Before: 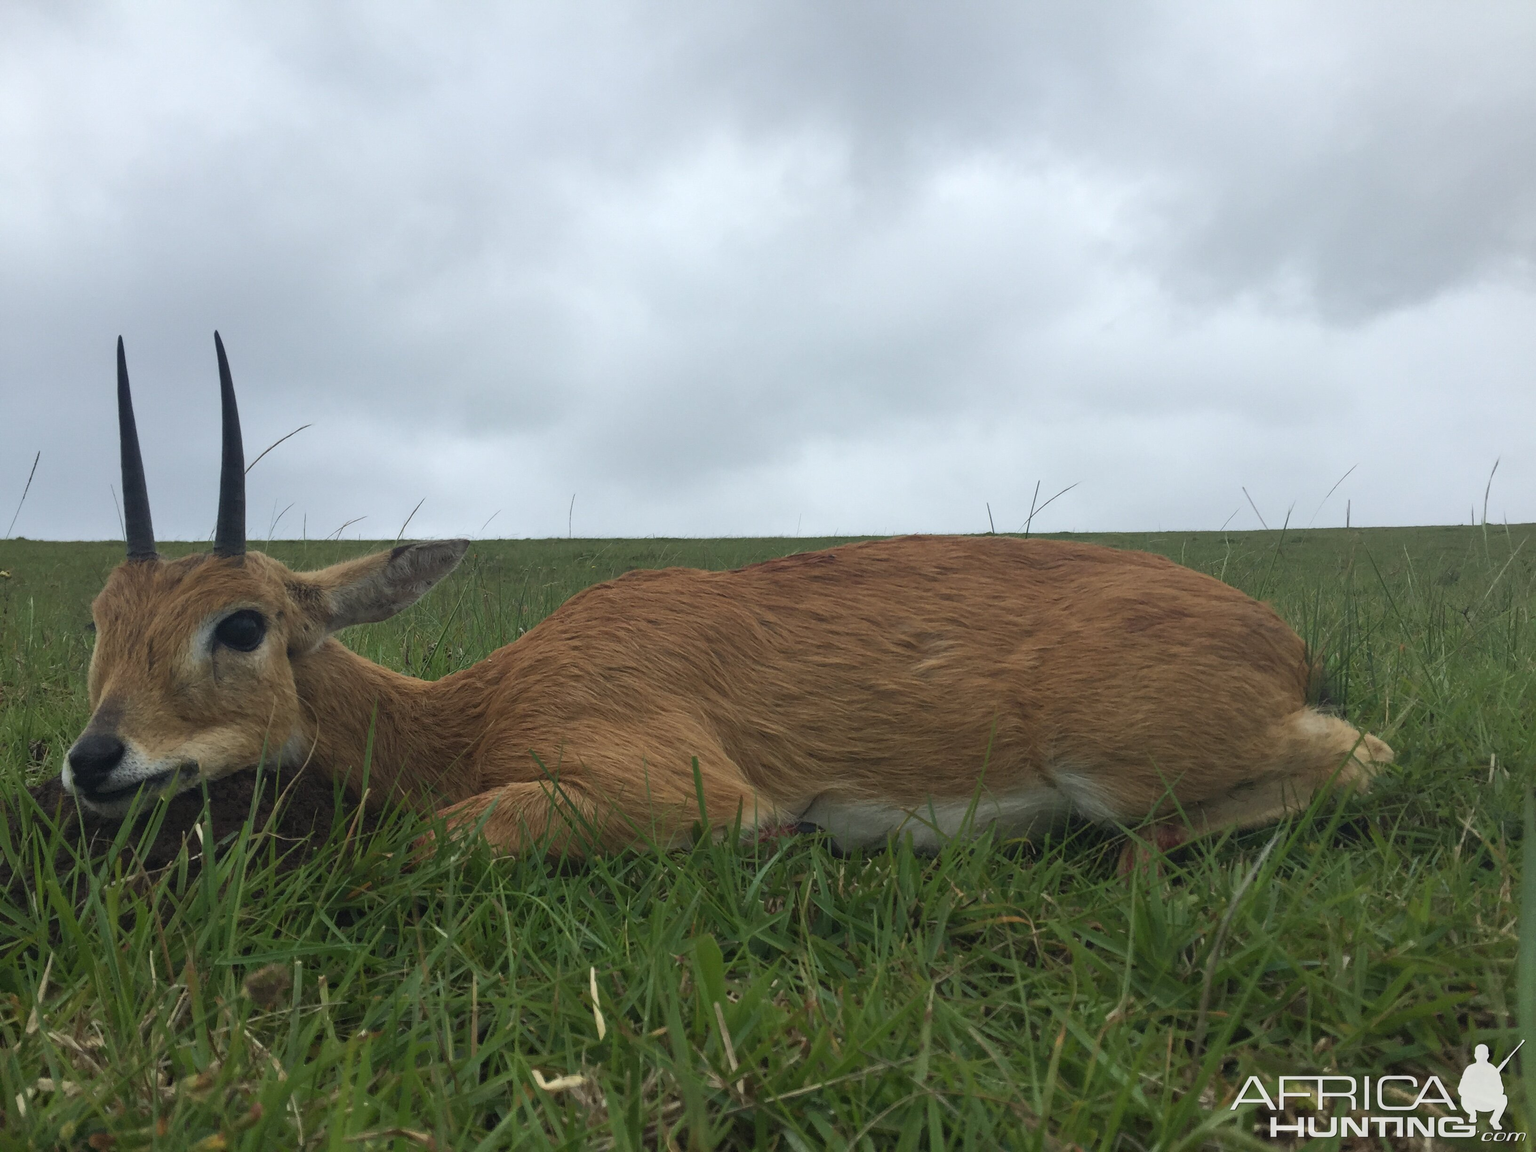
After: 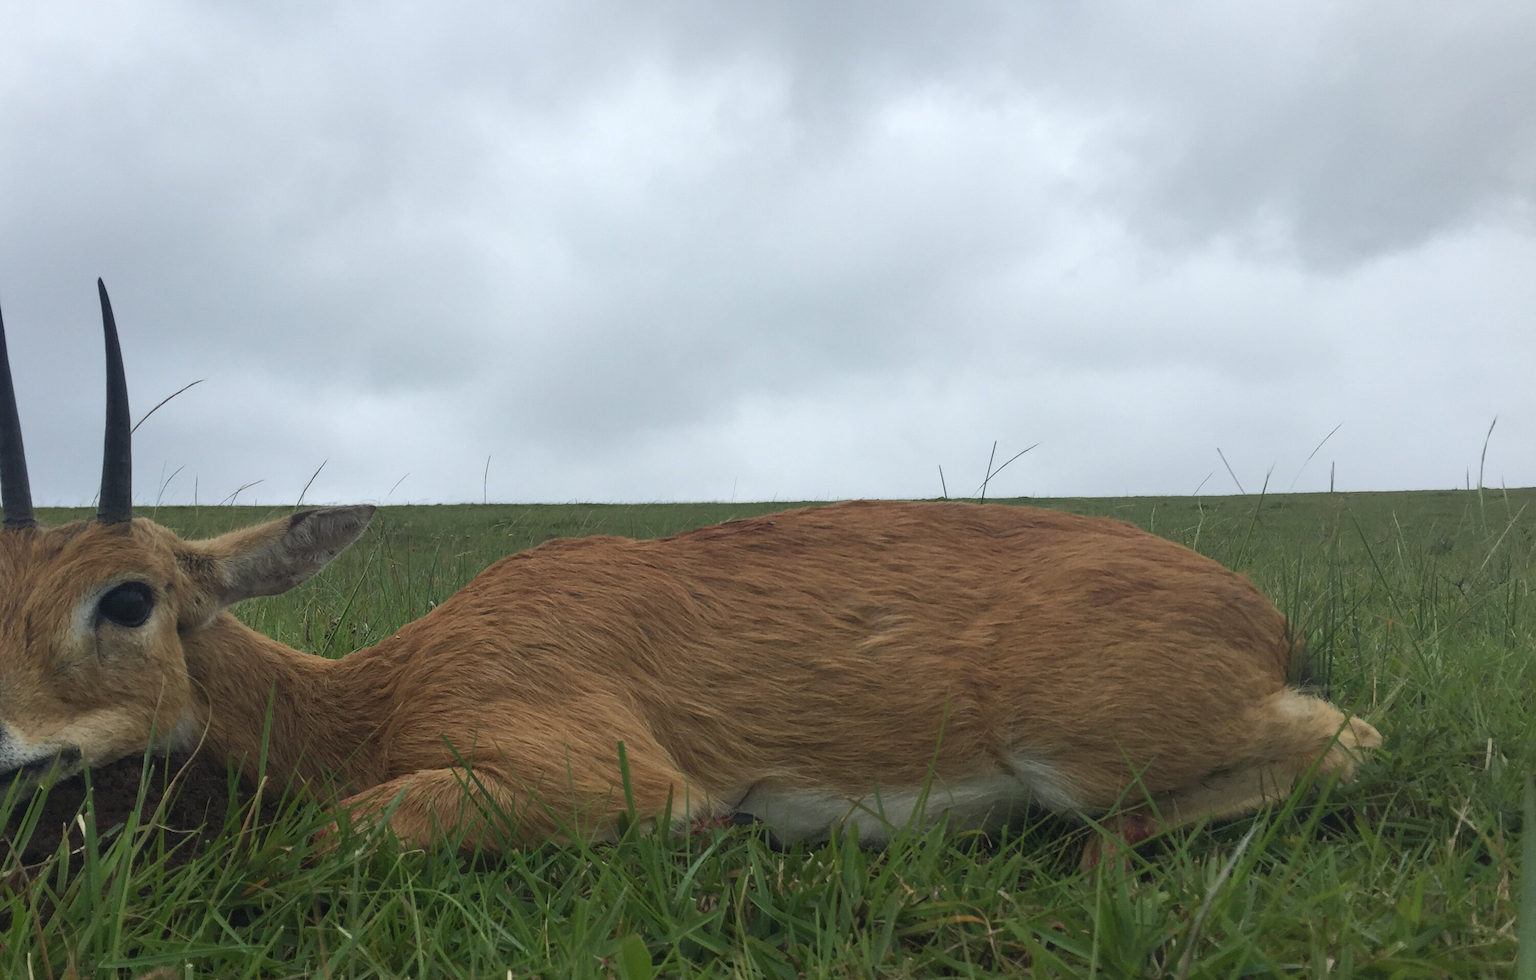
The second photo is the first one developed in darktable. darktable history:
crop: left 8.134%, top 6.579%, bottom 15.265%
base curve: curves: ch0 [(0, 0) (0.297, 0.298) (1, 1)], preserve colors none
